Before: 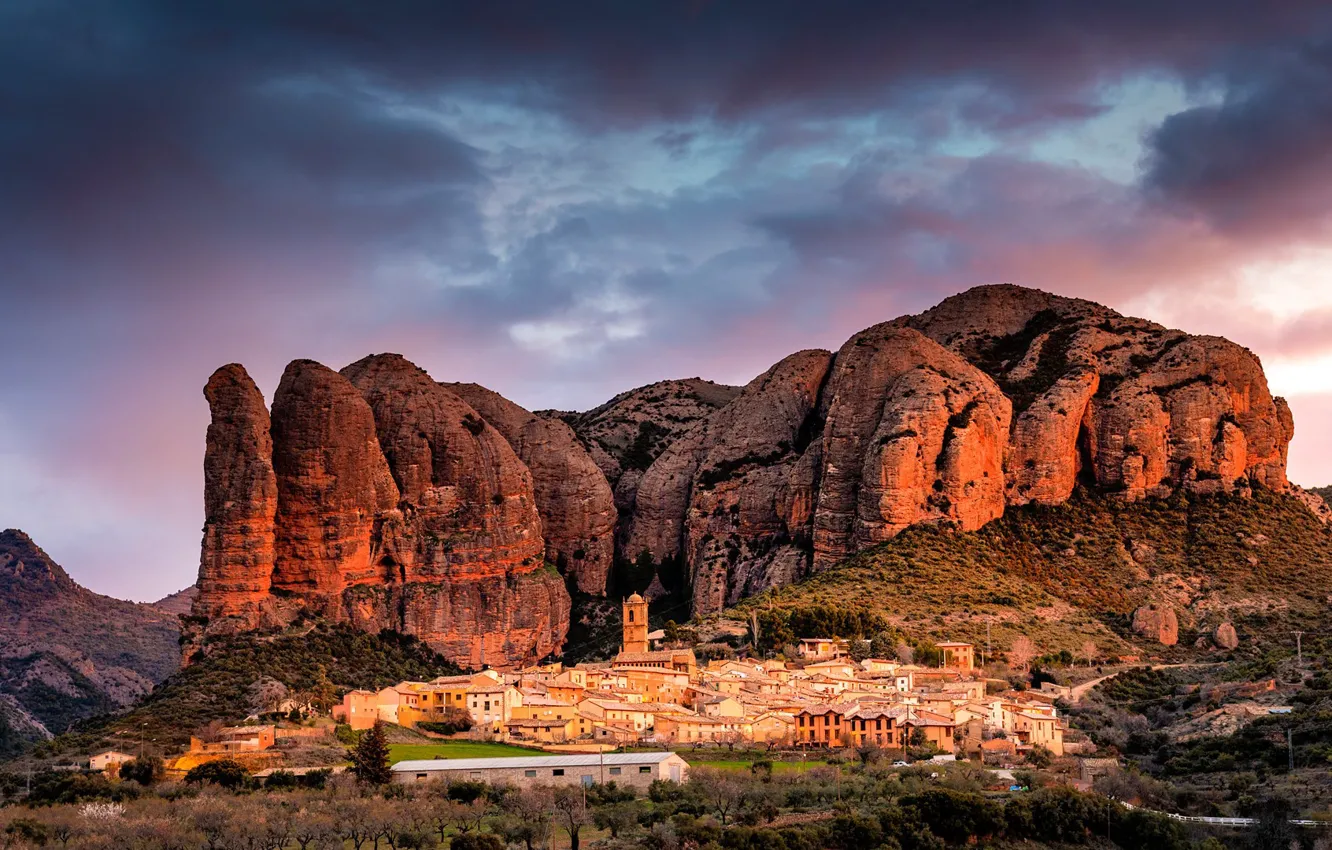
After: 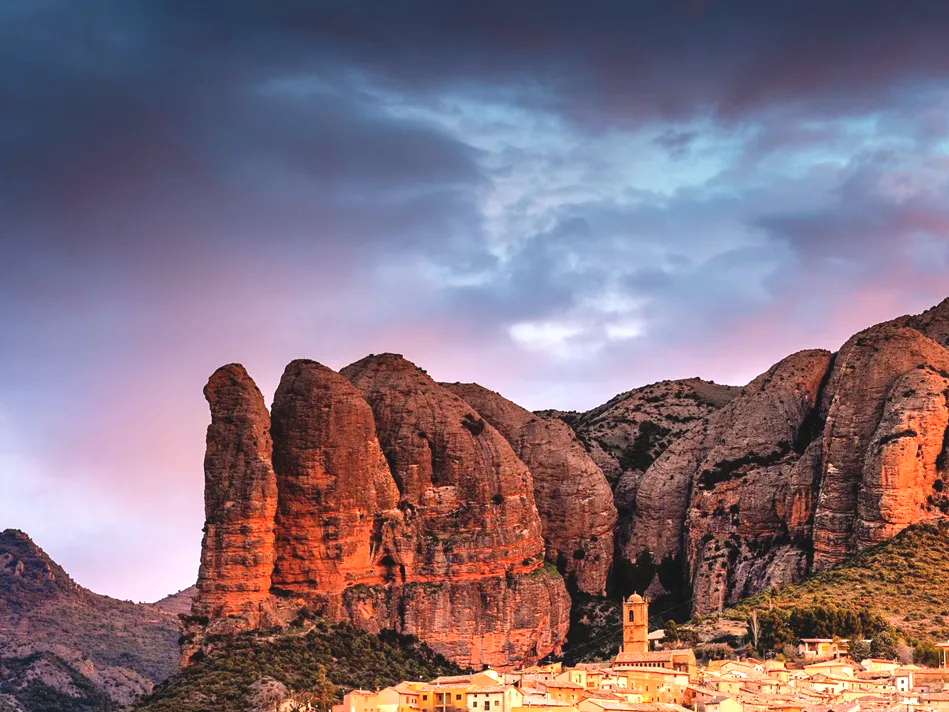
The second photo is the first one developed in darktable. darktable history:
exposure: black level correction -0.005, exposure 0.615 EV, compensate highlight preservation false
crop: right 28.691%, bottom 16.136%
